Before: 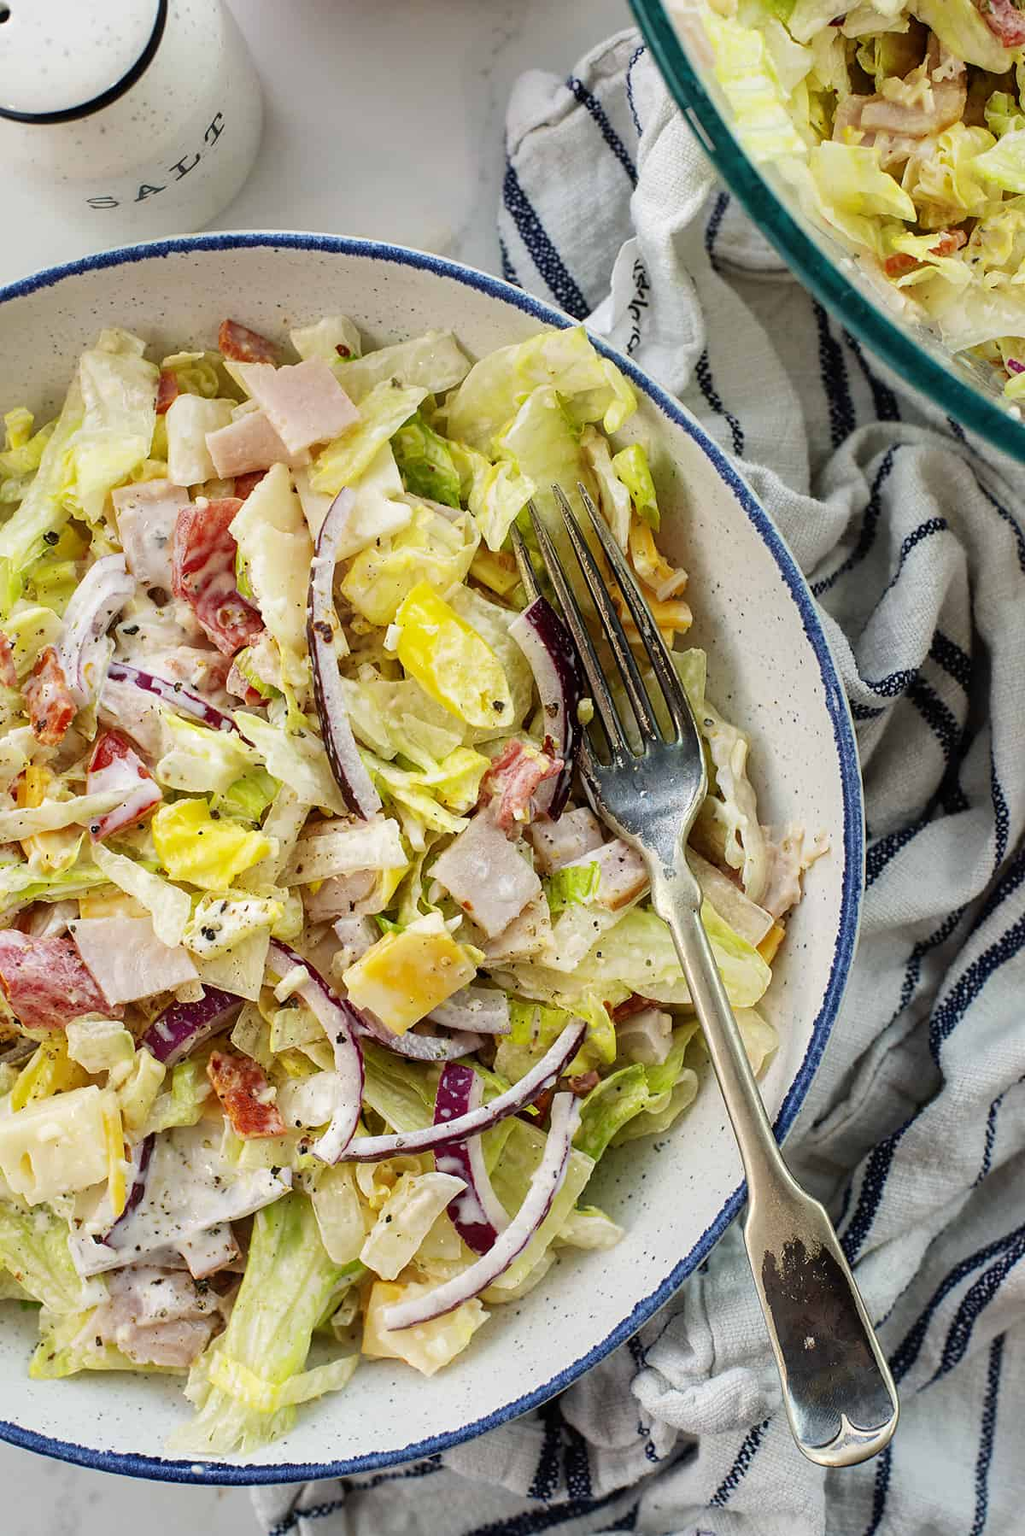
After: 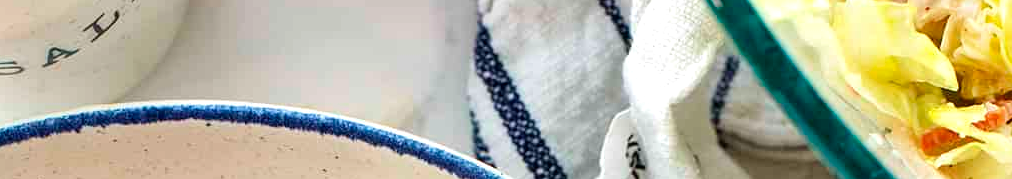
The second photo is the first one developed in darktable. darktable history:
velvia: strength 15%
crop and rotate: left 9.644%, top 9.491%, right 6.021%, bottom 80.509%
exposure: black level correction 0, exposure 0.5 EV, compensate highlight preservation false
